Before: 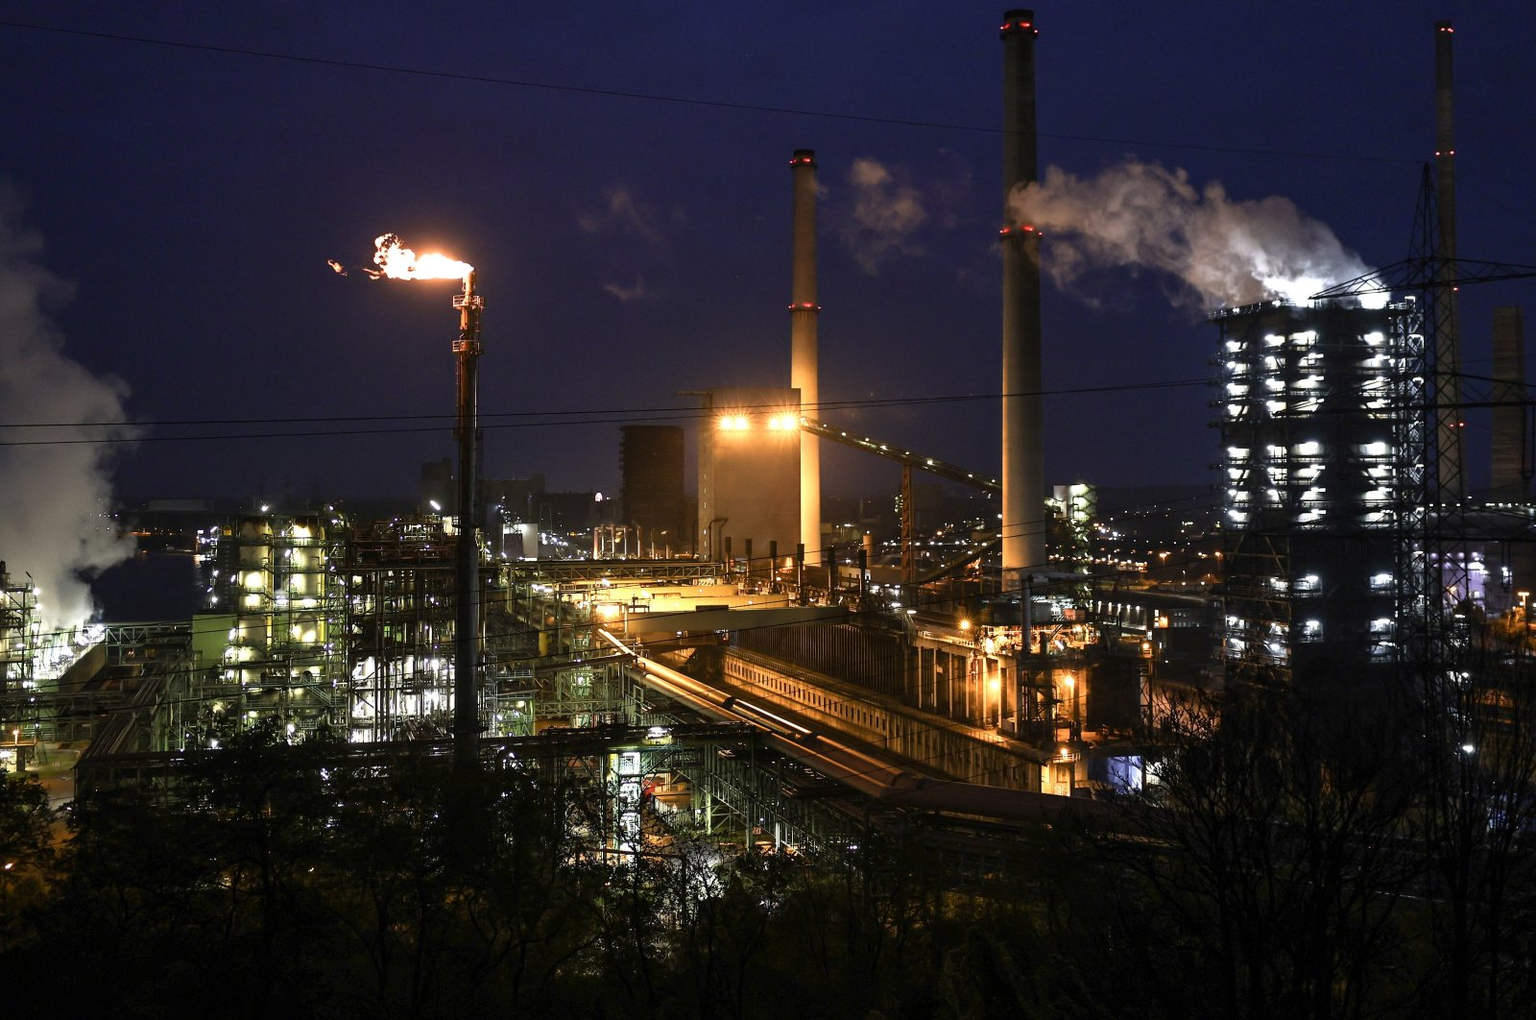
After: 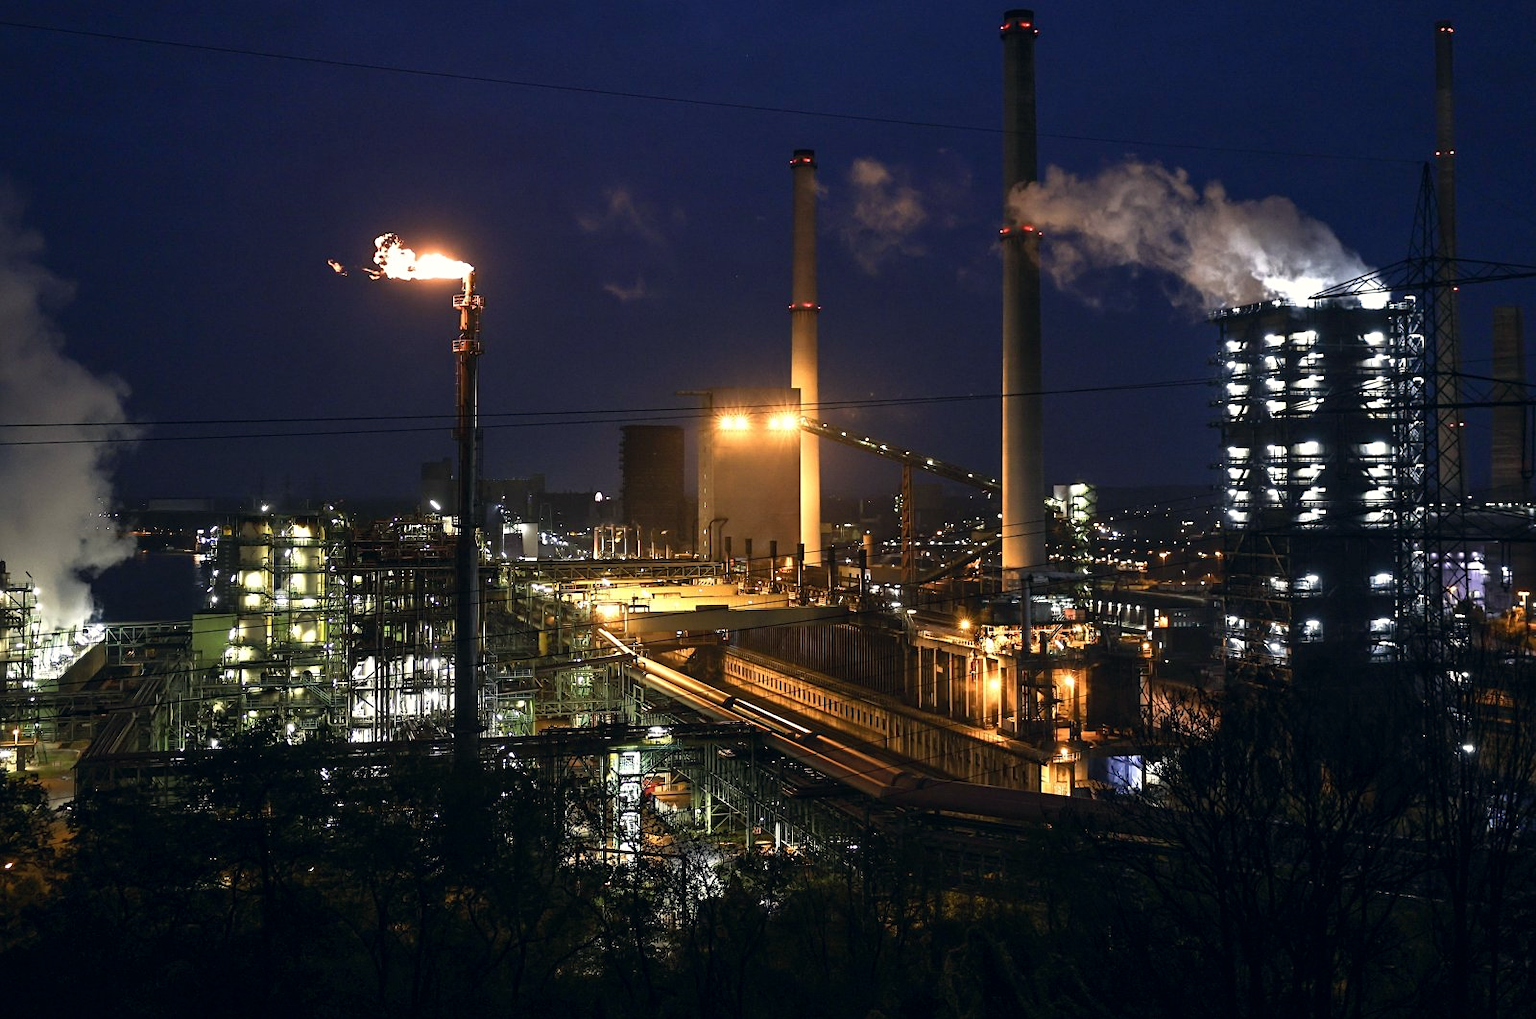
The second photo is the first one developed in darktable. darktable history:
color correction: highlights a* 0.324, highlights b* 2.67, shadows a* -1.28, shadows b* -4.6
sharpen: amount 0.214
